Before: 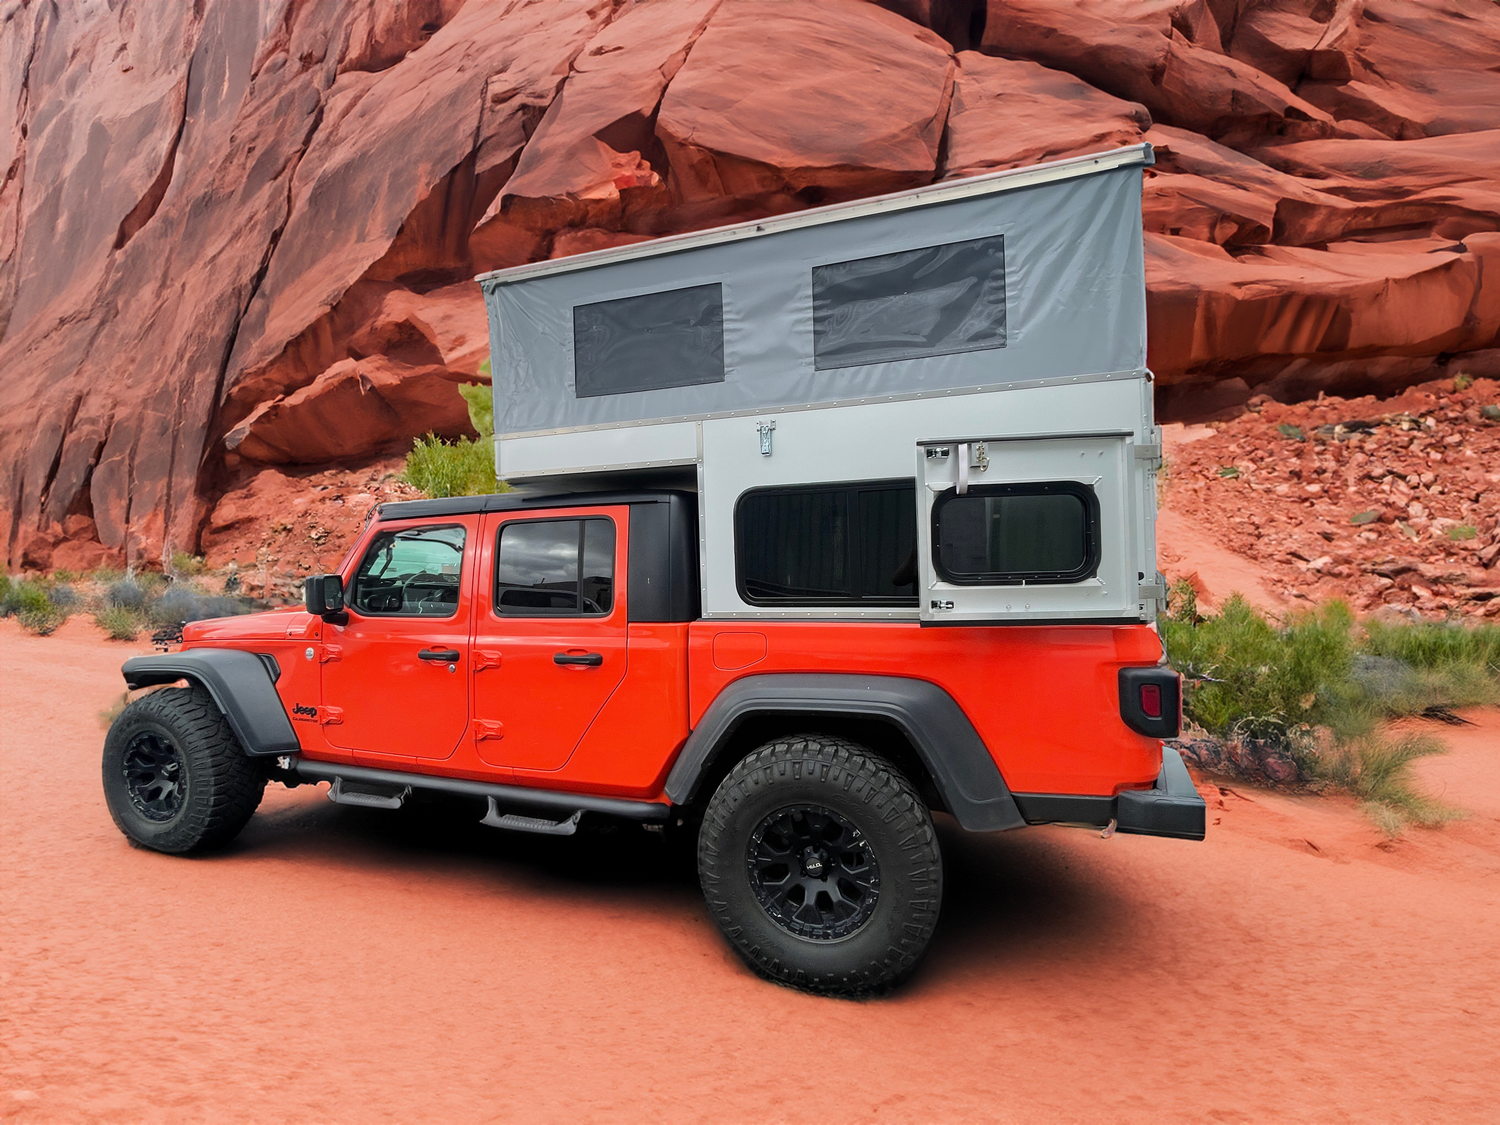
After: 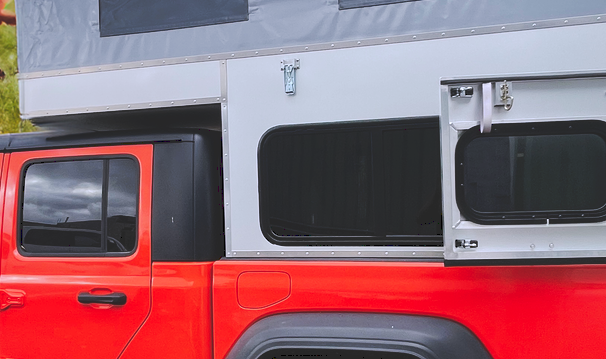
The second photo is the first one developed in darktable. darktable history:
tone curve: curves: ch0 [(0, 0) (0.003, 0.156) (0.011, 0.156) (0.025, 0.157) (0.044, 0.164) (0.069, 0.172) (0.1, 0.181) (0.136, 0.191) (0.177, 0.214) (0.224, 0.245) (0.277, 0.285) (0.335, 0.333) (0.399, 0.387) (0.468, 0.471) (0.543, 0.556) (0.623, 0.648) (0.709, 0.734) (0.801, 0.809) (0.898, 0.891) (1, 1)], preserve colors none
white balance: red 1.004, blue 1.096
crop: left 31.751%, top 32.172%, right 27.8%, bottom 35.83%
